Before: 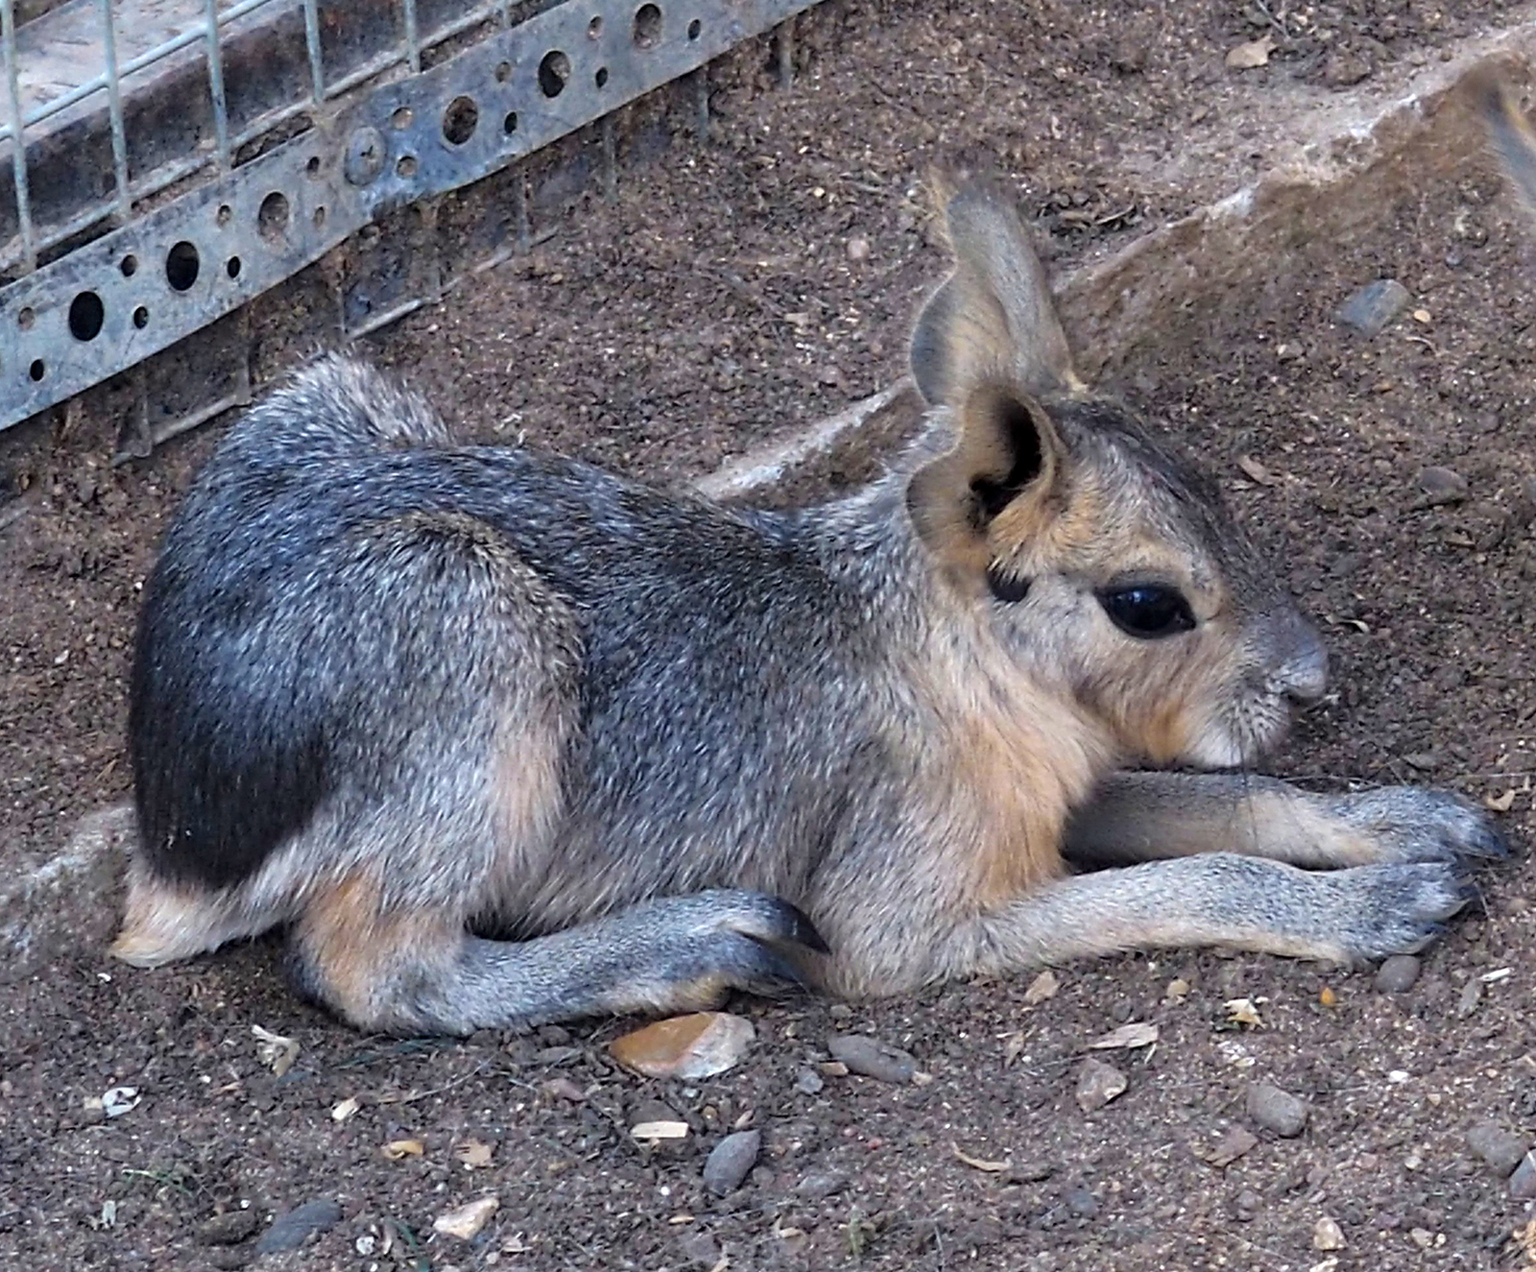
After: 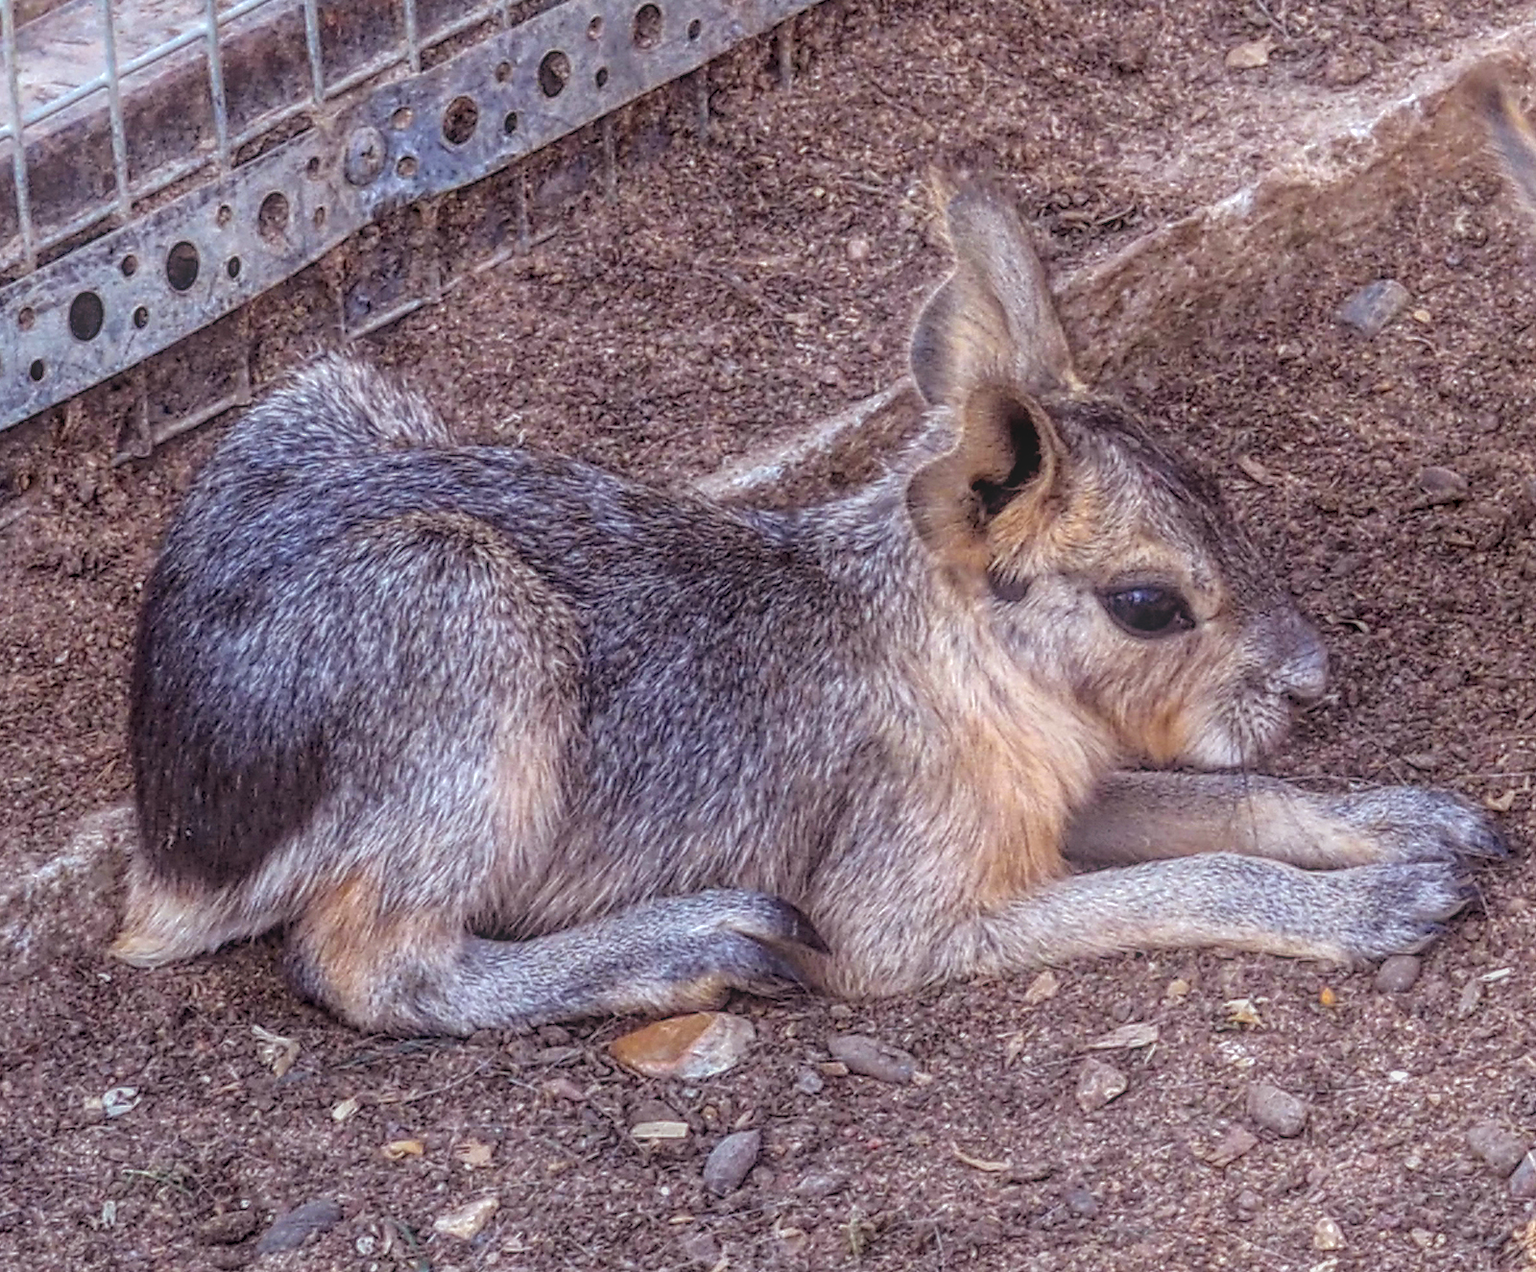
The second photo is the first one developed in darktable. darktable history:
bloom: on, module defaults
local contrast: highlights 20%, shadows 30%, detail 200%, midtone range 0.2
rgb levels: mode RGB, independent channels, levels [[0, 0.474, 1], [0, 0.5, 1], [0, 0.5, 1]]
shadows and highlights: shadows 22.7, highlights -48.71, soften with gaussian
